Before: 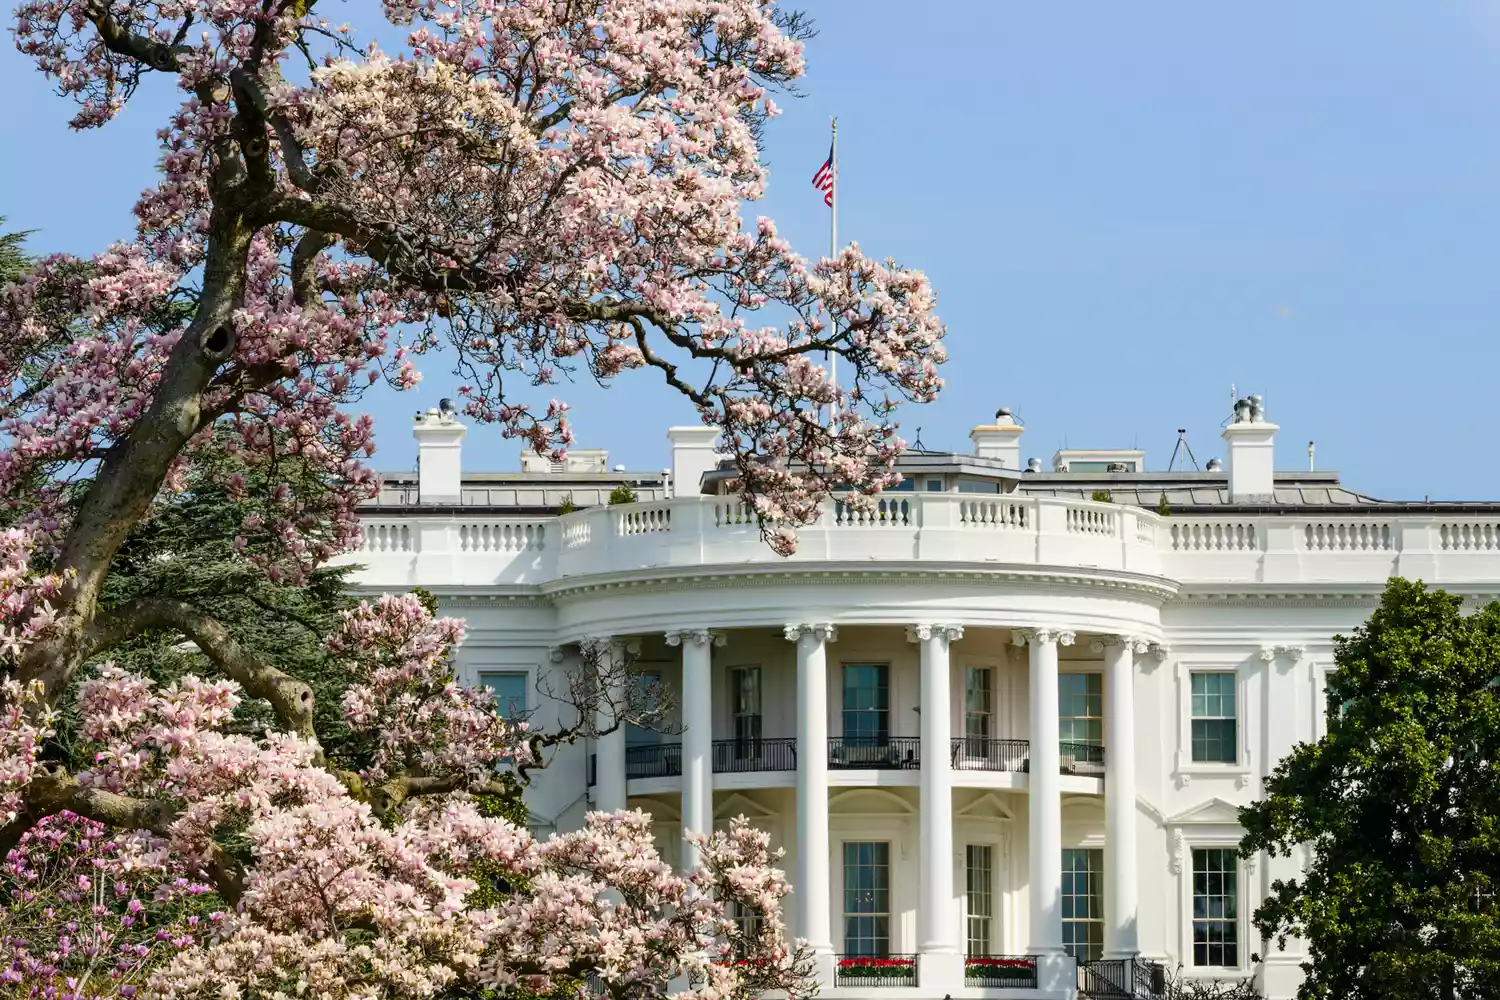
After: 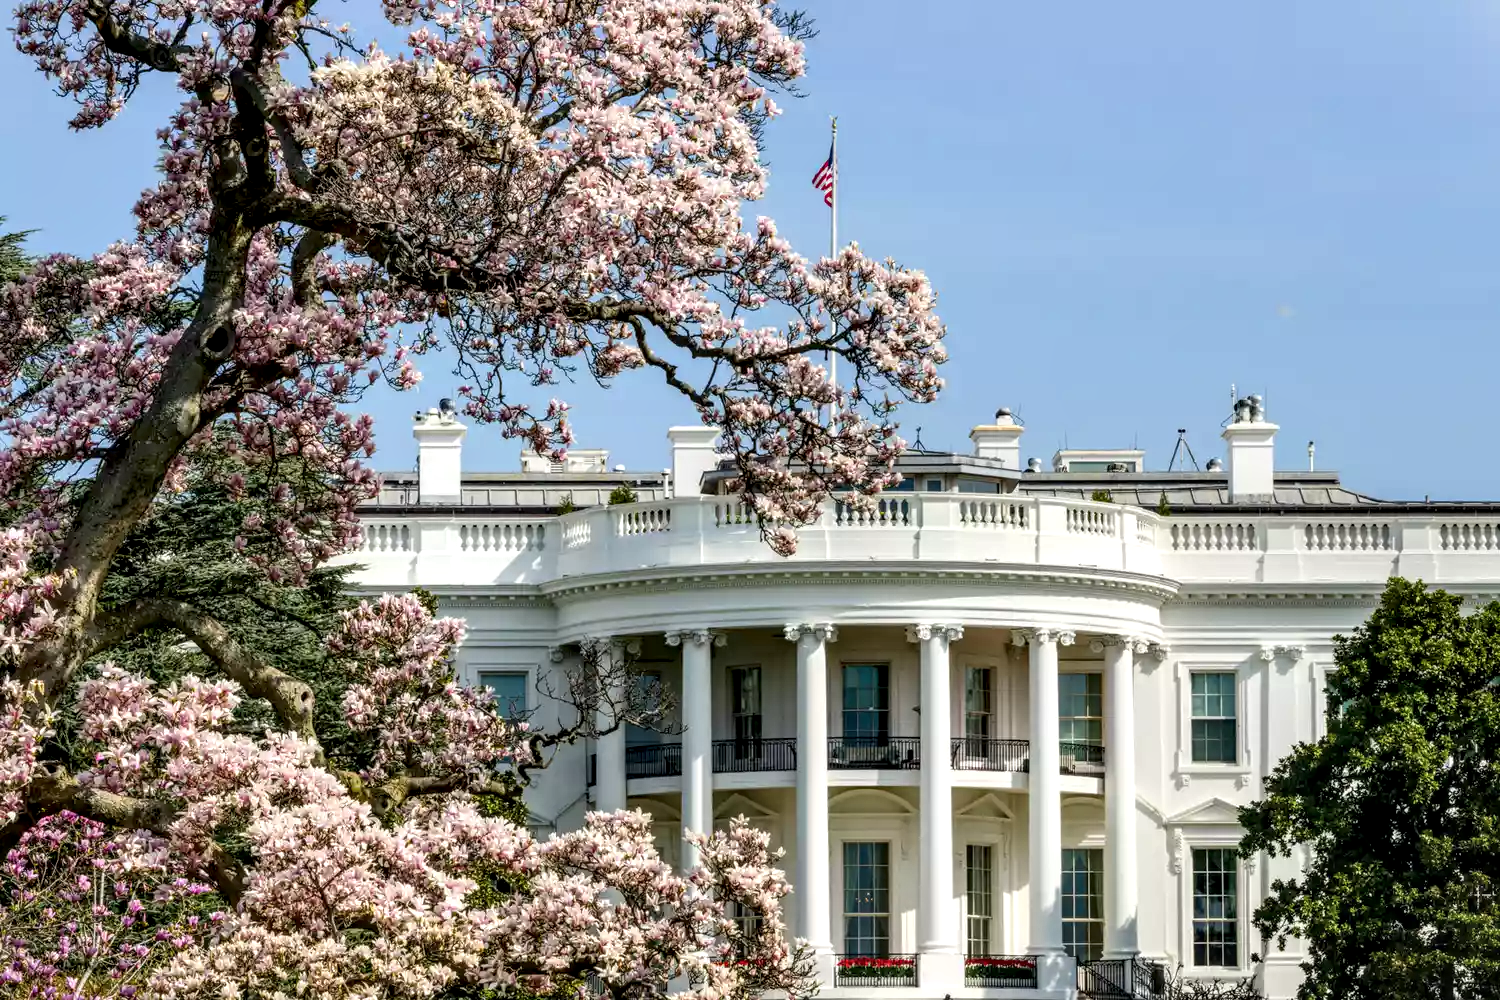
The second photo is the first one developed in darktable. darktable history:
local contrast: detail 153%
